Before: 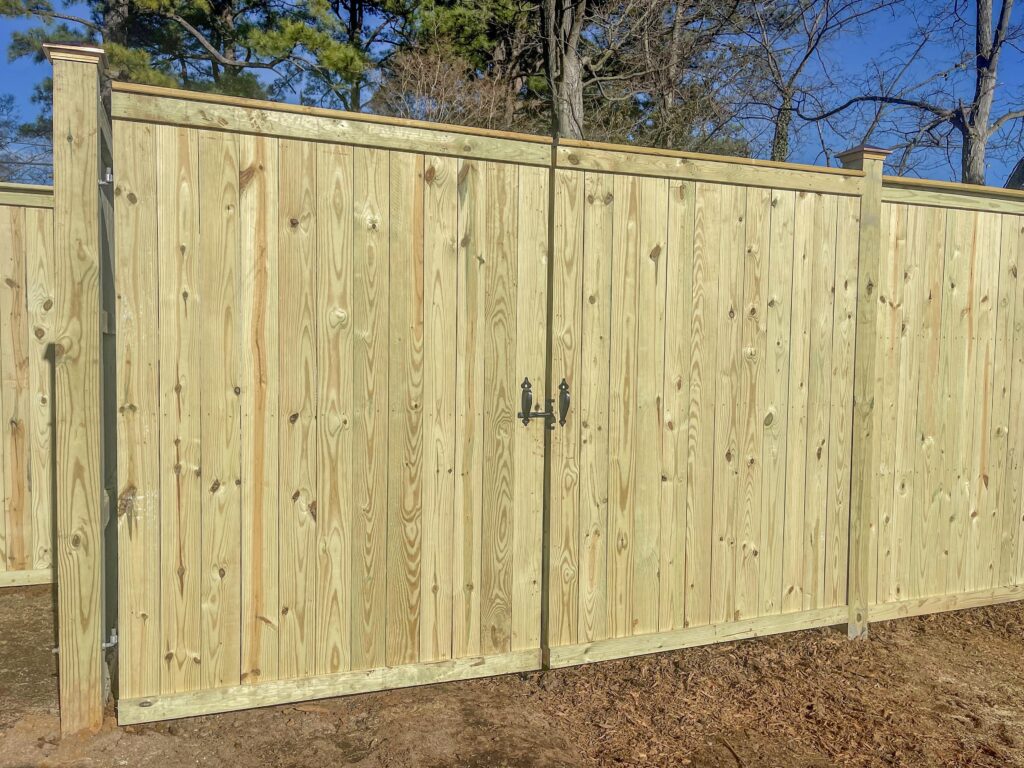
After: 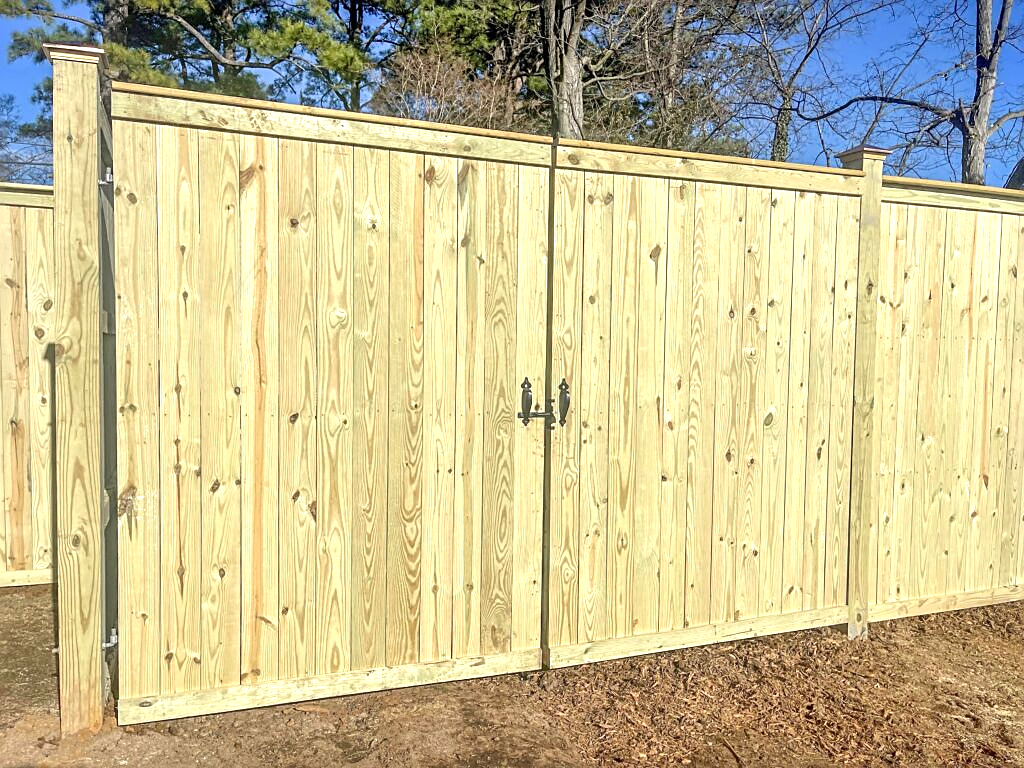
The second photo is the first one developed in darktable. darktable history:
exposure: black level correction 0, exposure 0.7 EV, compensate exposure bias true, compensate highlight preservation false
white balance: emerald 1
sharpen: on, module defaults
